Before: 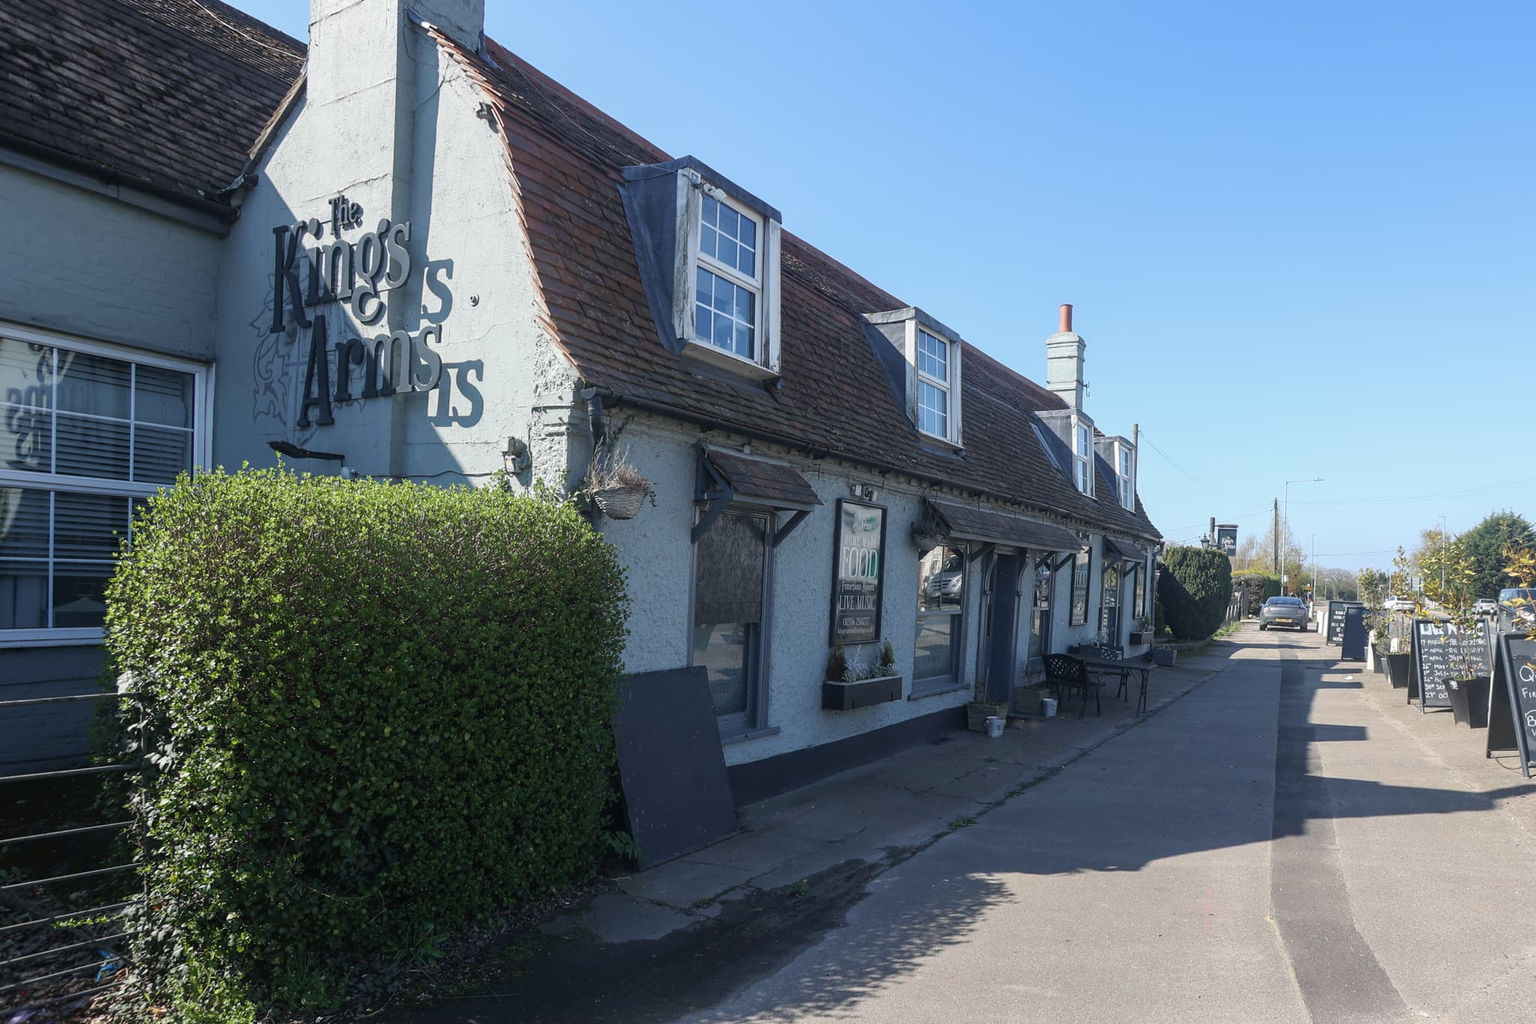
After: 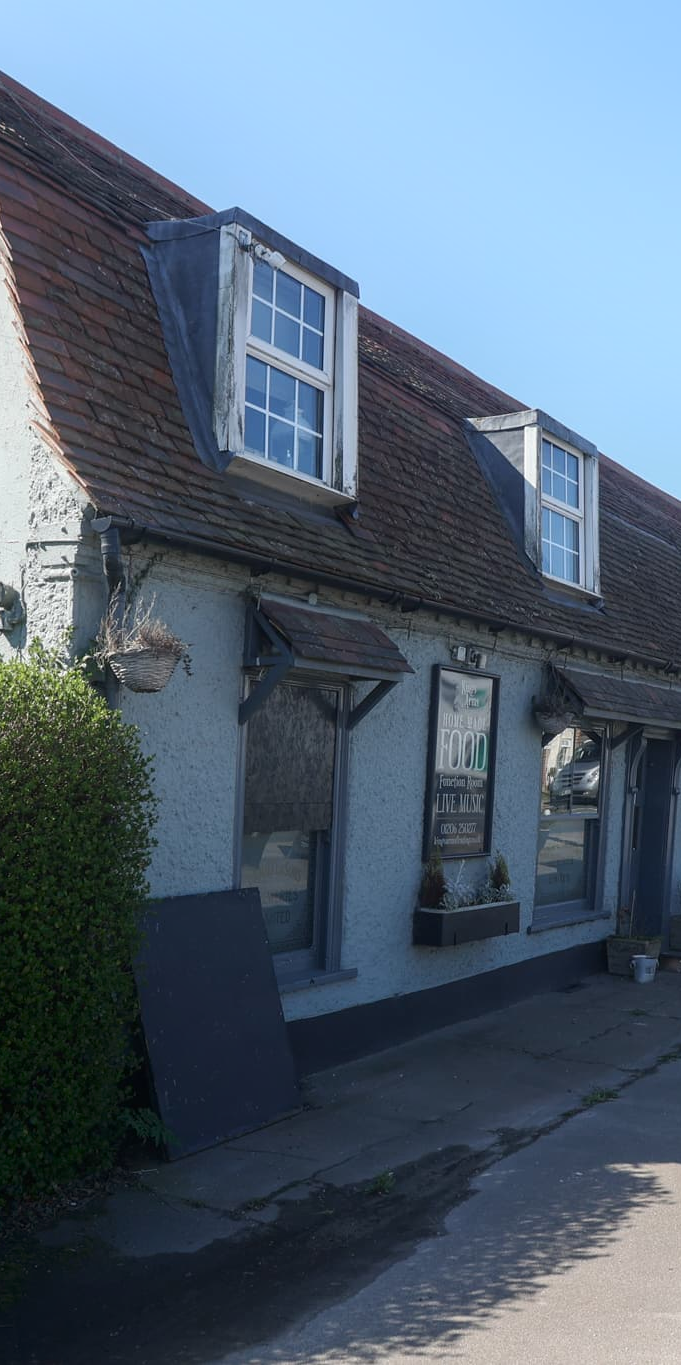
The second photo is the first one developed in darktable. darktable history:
shadows and highlights: shadows -40.15, highlights 62.88, soften with gaussian
crop: left 33.36%, right 33.36%
